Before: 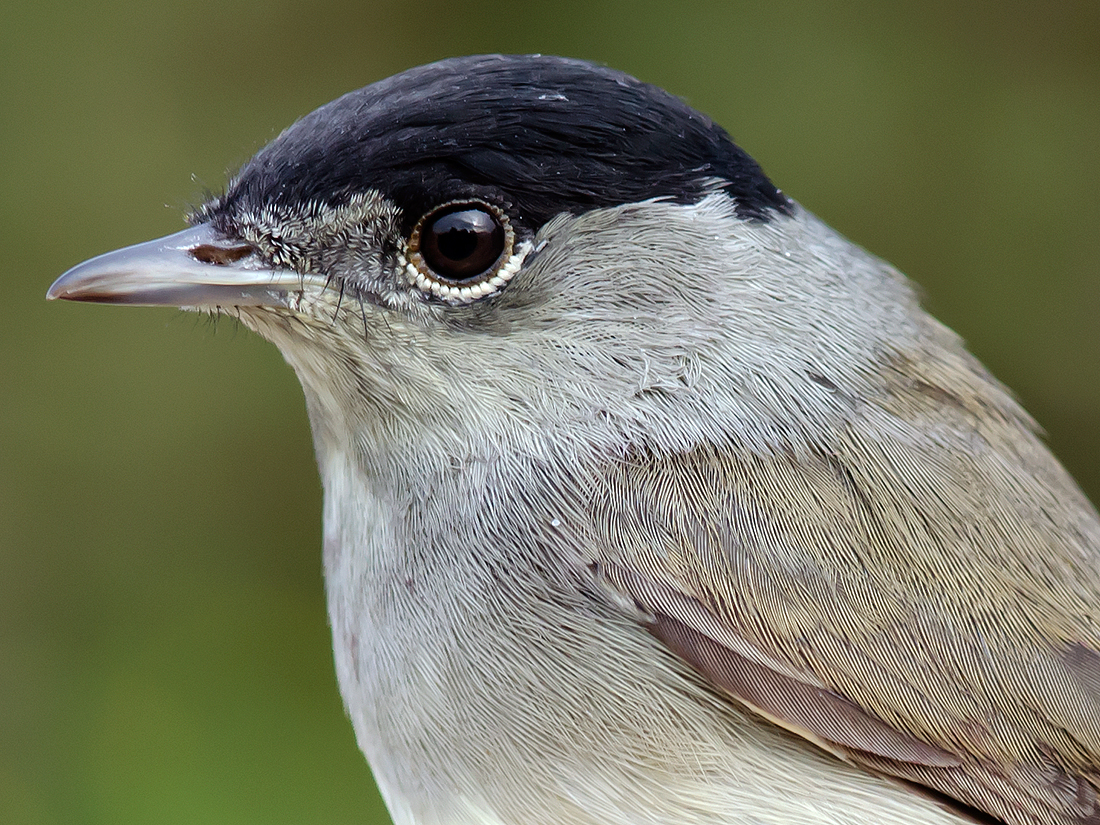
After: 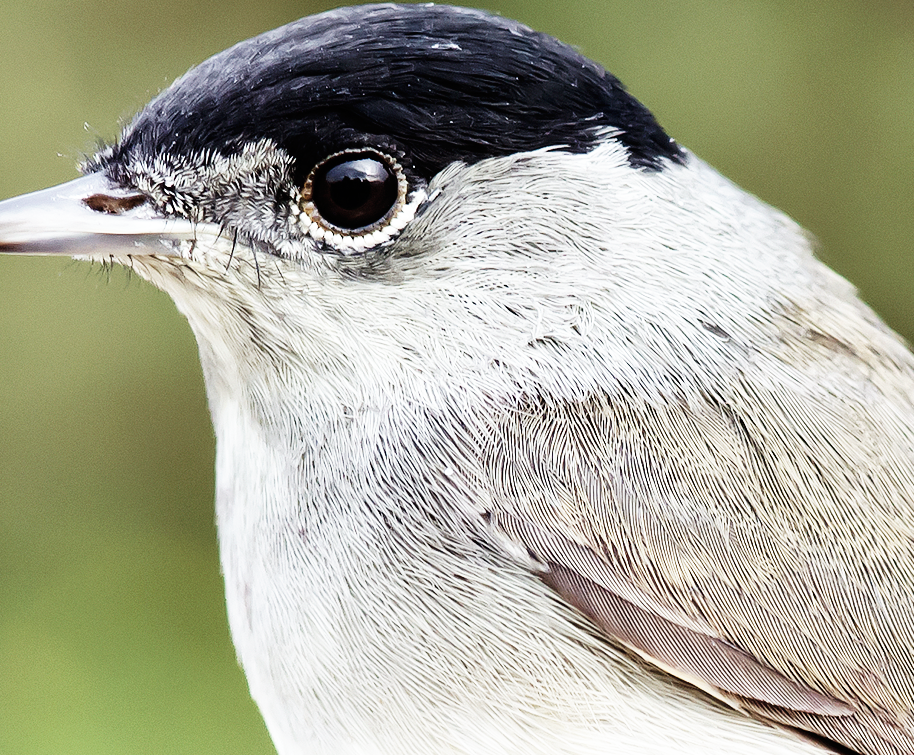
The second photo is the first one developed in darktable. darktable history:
base curve: curves: ch0 [(0, 0) (0.007, 0.004) (0.027, 0.03) (0.046, 0.07) (0.207, 0.54) (0.442, 0.872) (0.673, 0.972) (1, 1)], preserve colors none
tone equalizer: edges refinement/feathering 500, mask exposure compensation -1.57 EV, preserve details no
color correction: highlights b* -0.048, saturation 0.623
crop: left 9.763%, top 6.273%, right 7.066%, bottom 2.205%
